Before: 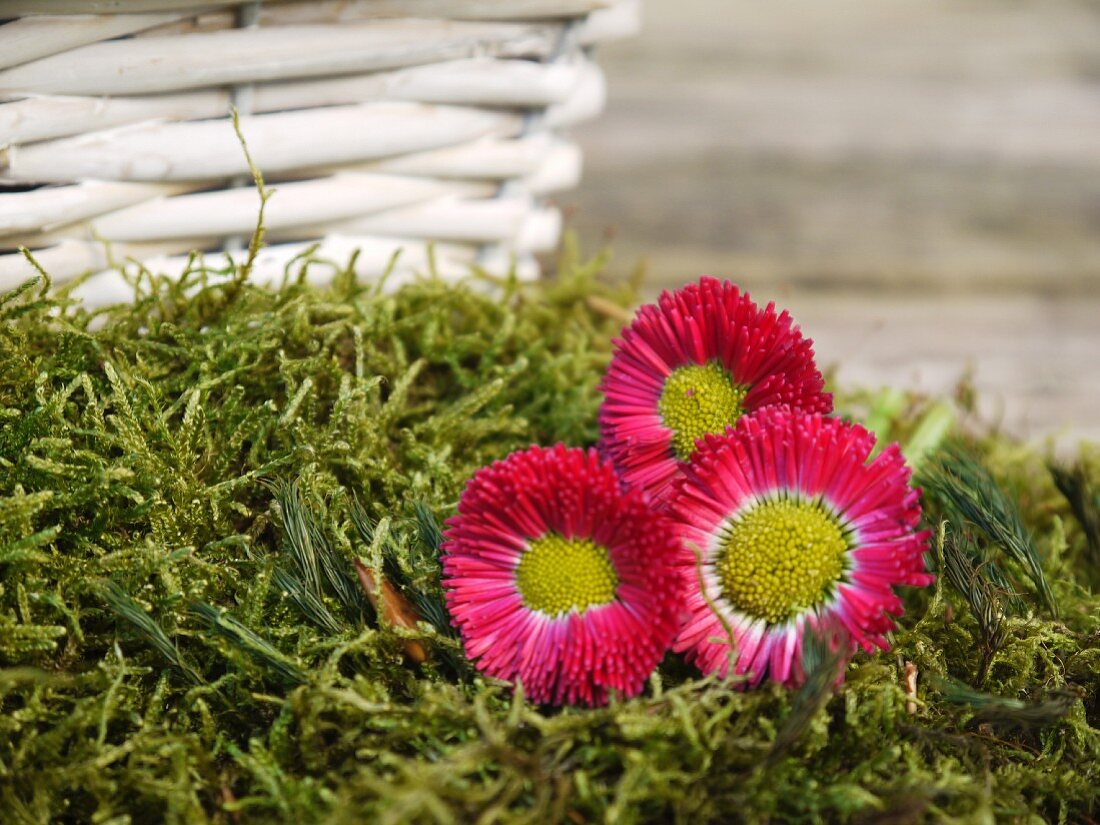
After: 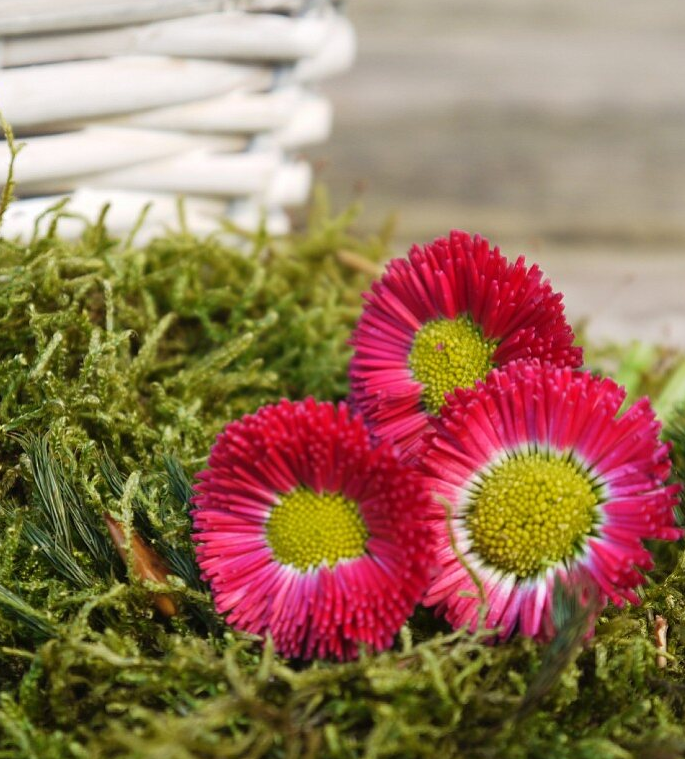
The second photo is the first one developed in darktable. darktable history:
crop and rotate: left 22.745%, top 5.646%, right 14.961%, bottom 2.272%
